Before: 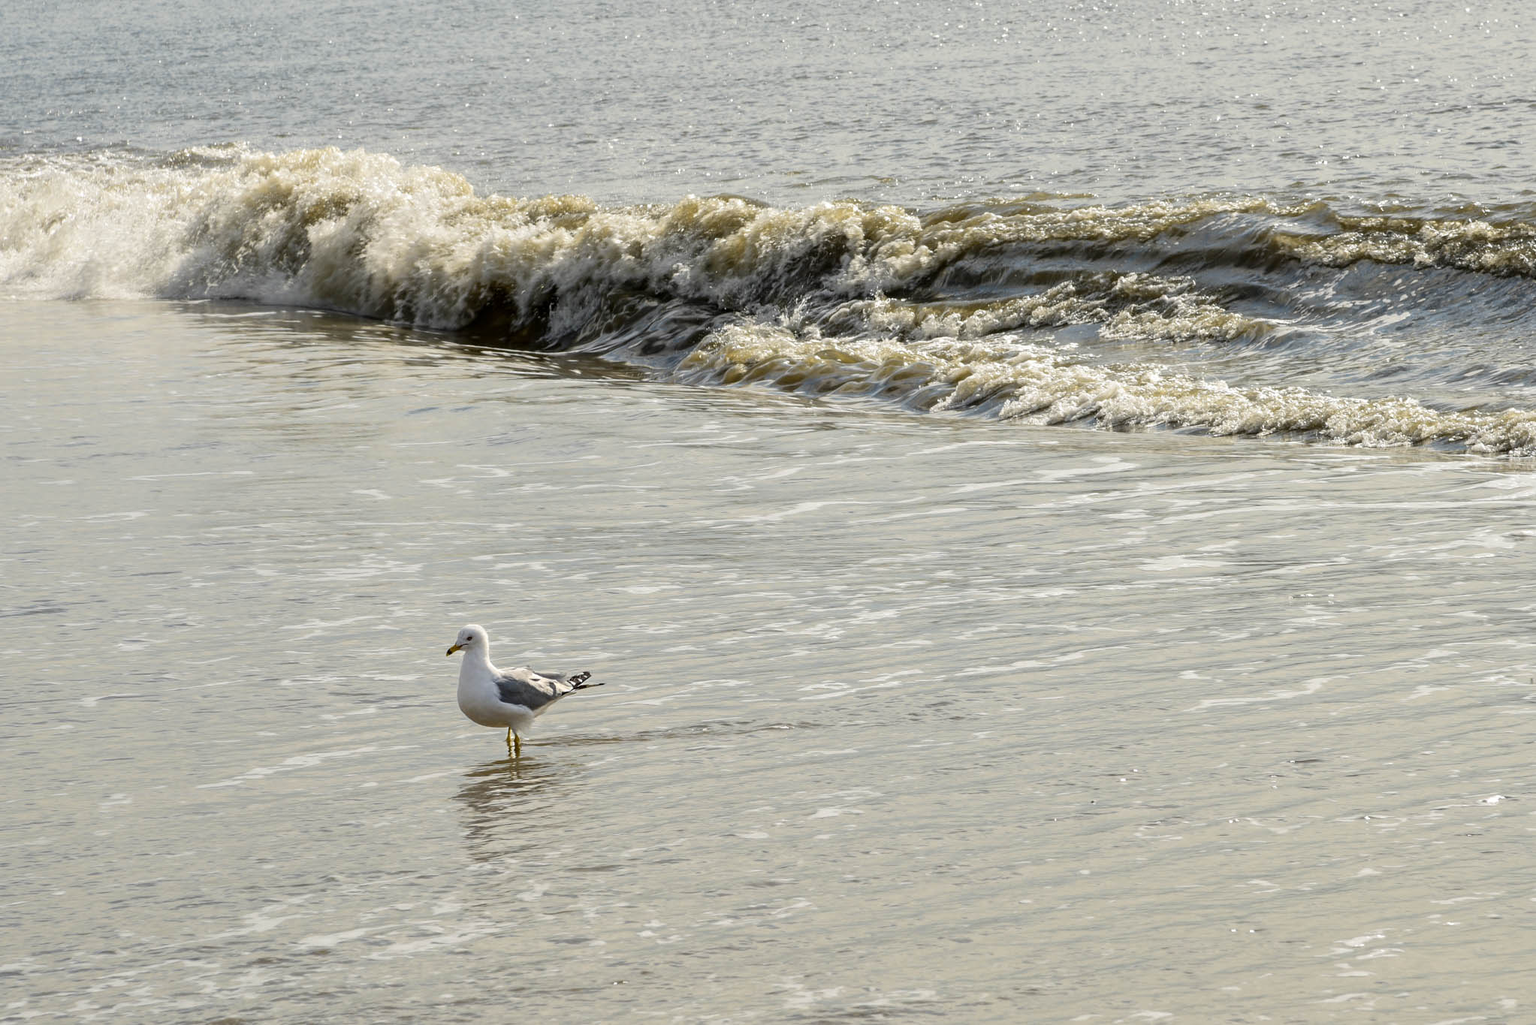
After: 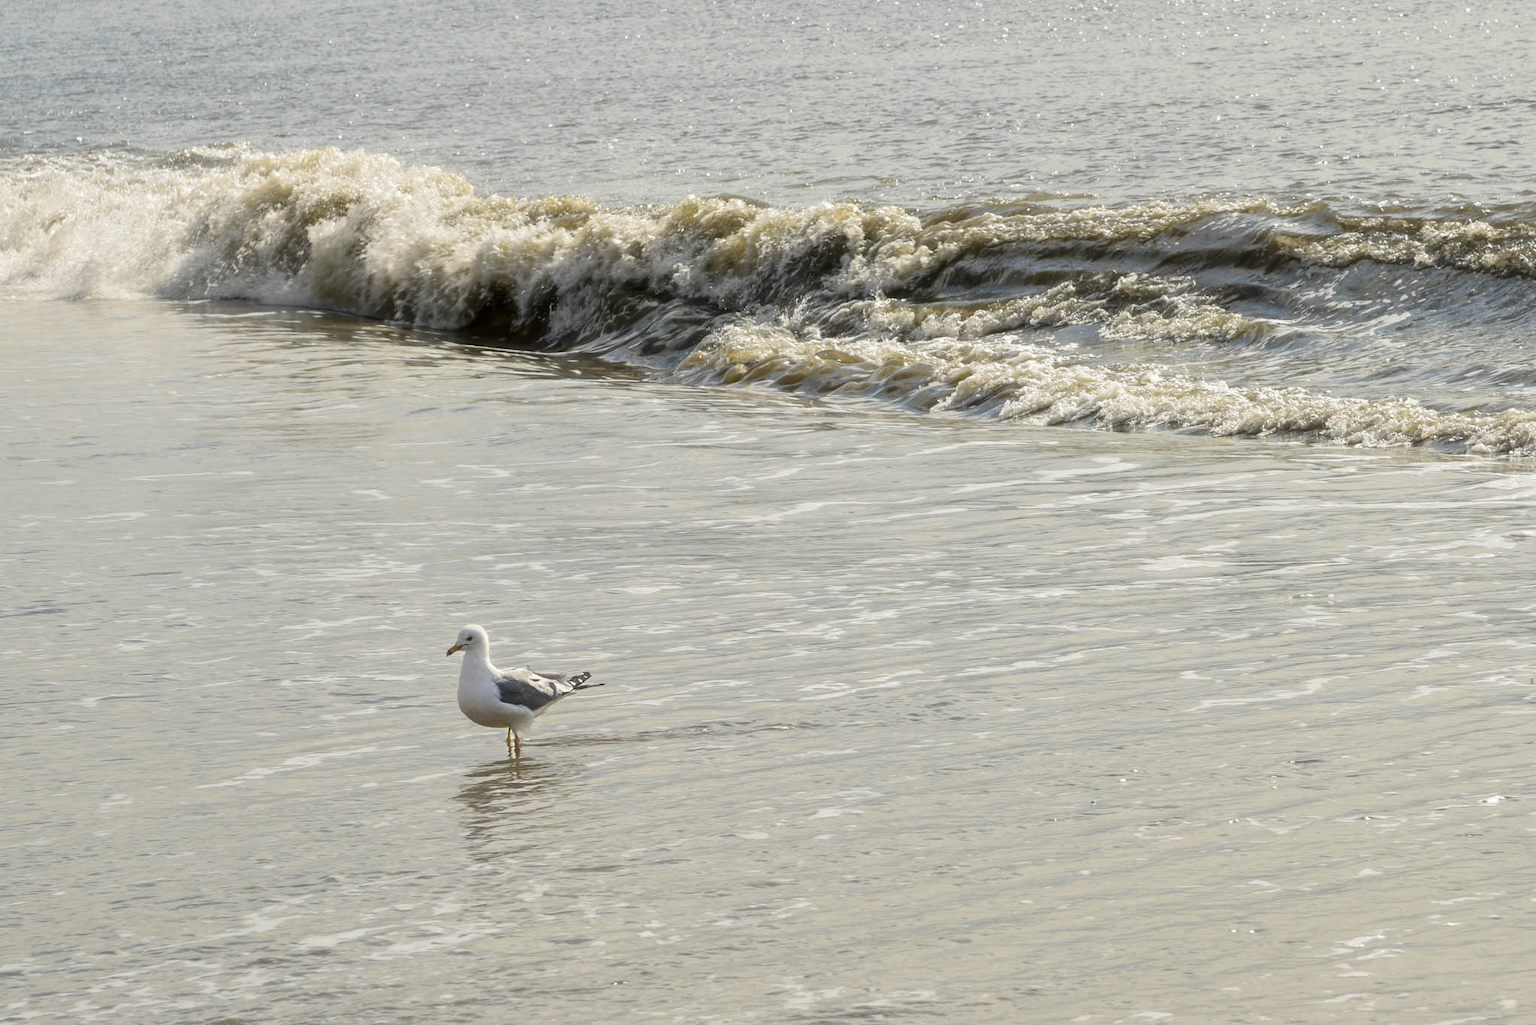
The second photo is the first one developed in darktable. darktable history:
haze removal: strength -0.098, compatibility mode true, adaptive false
